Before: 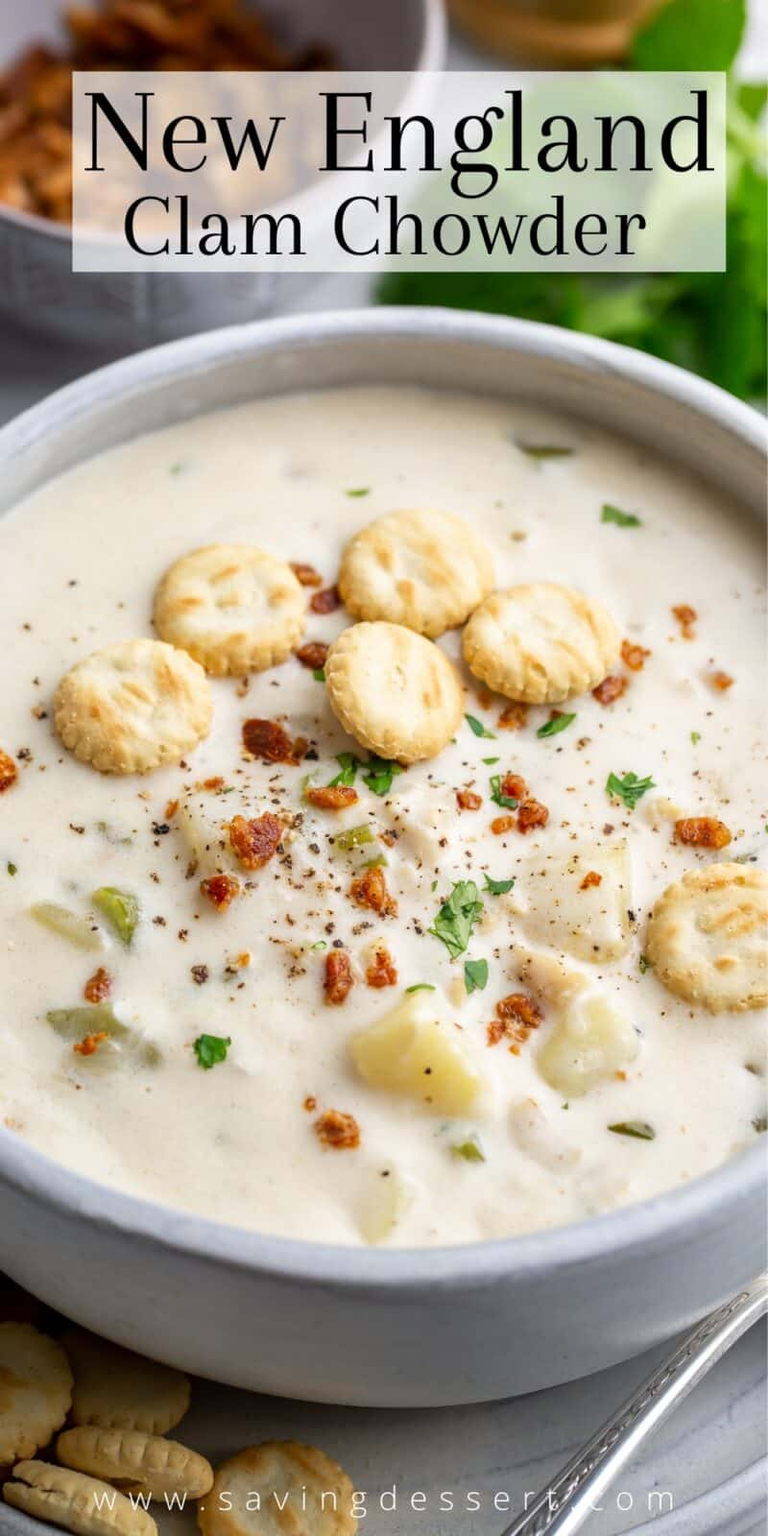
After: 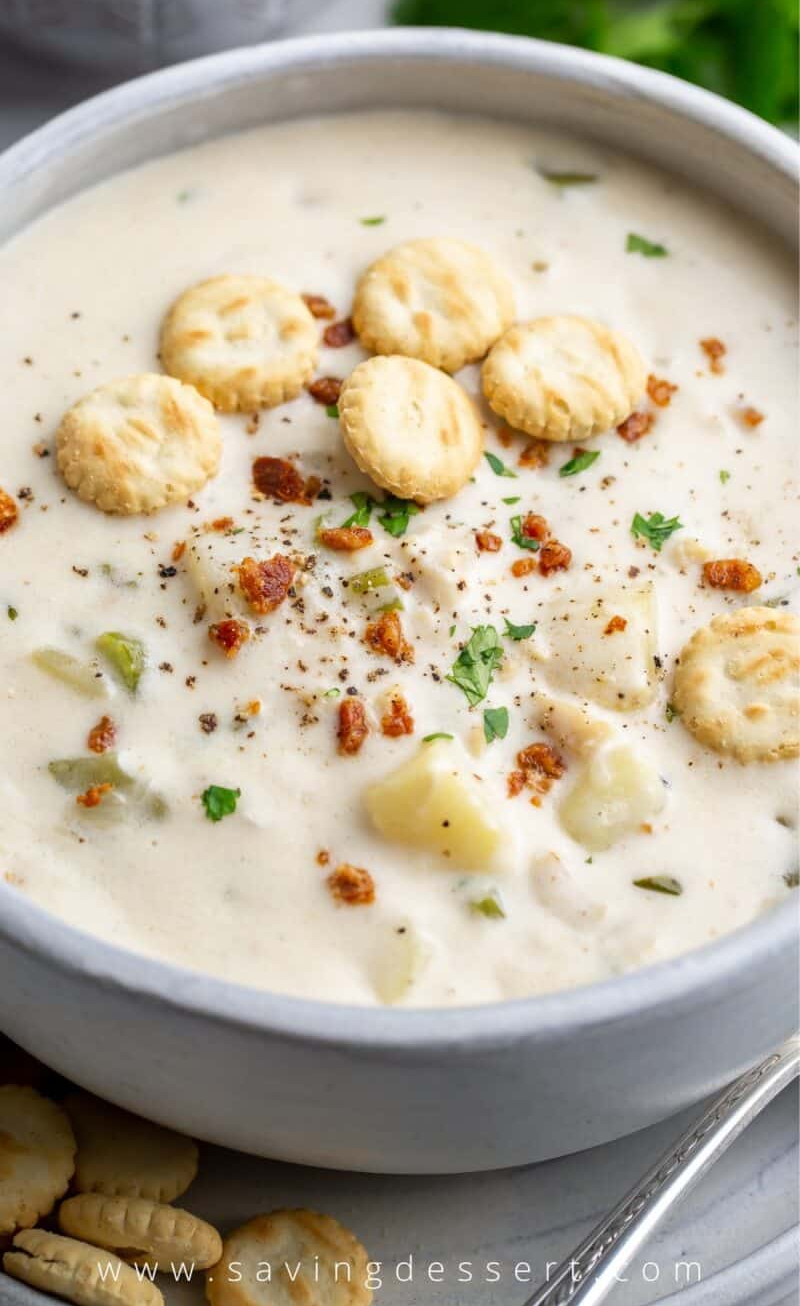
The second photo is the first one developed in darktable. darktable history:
crop and rotate: top 18.331%
